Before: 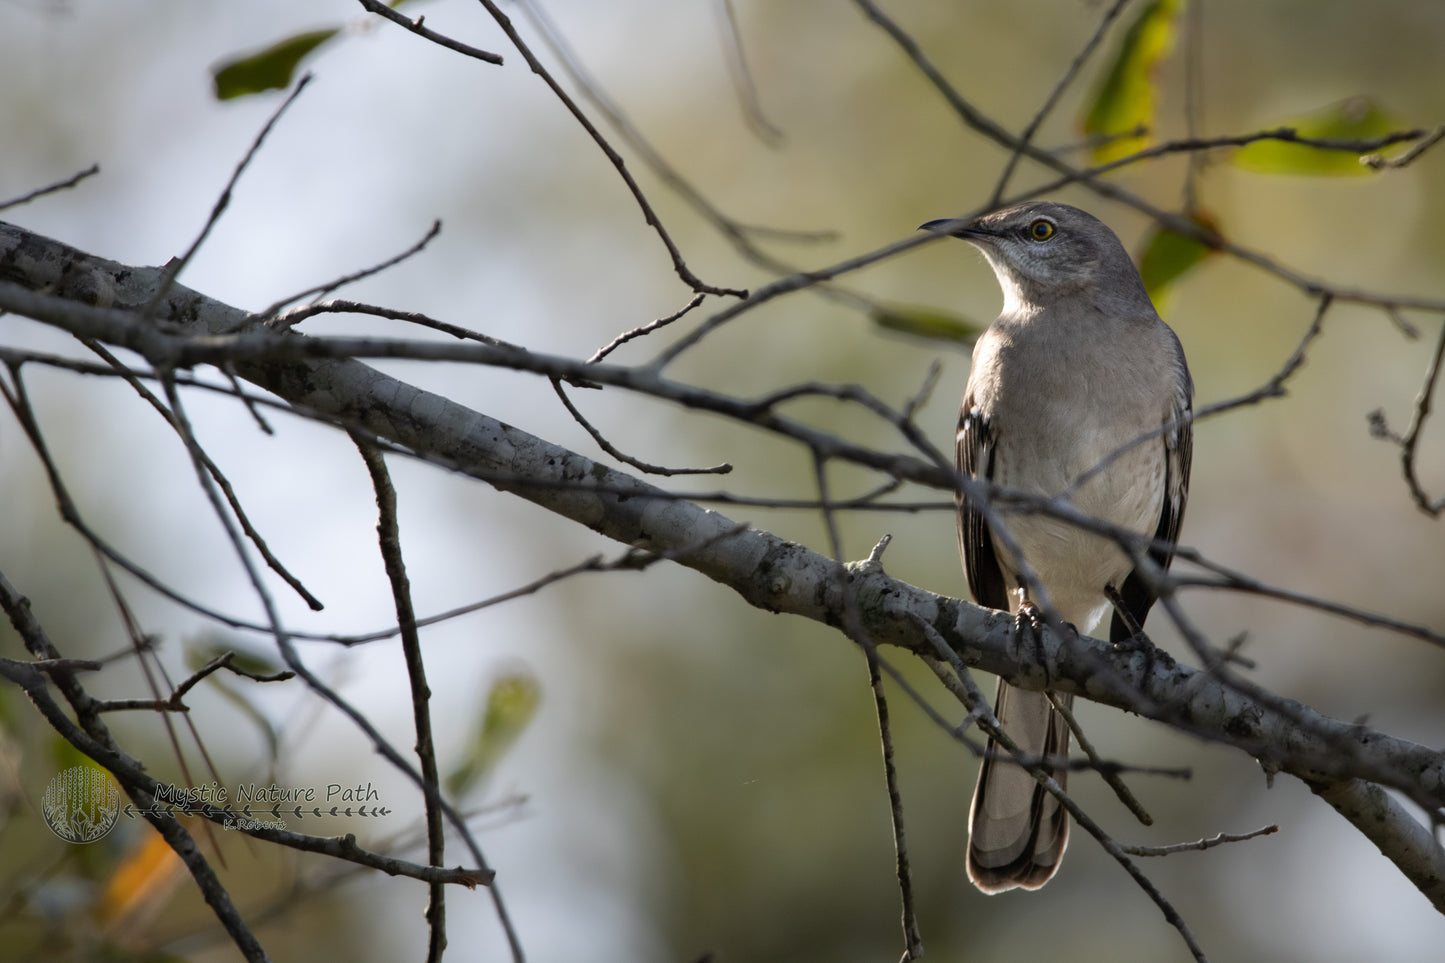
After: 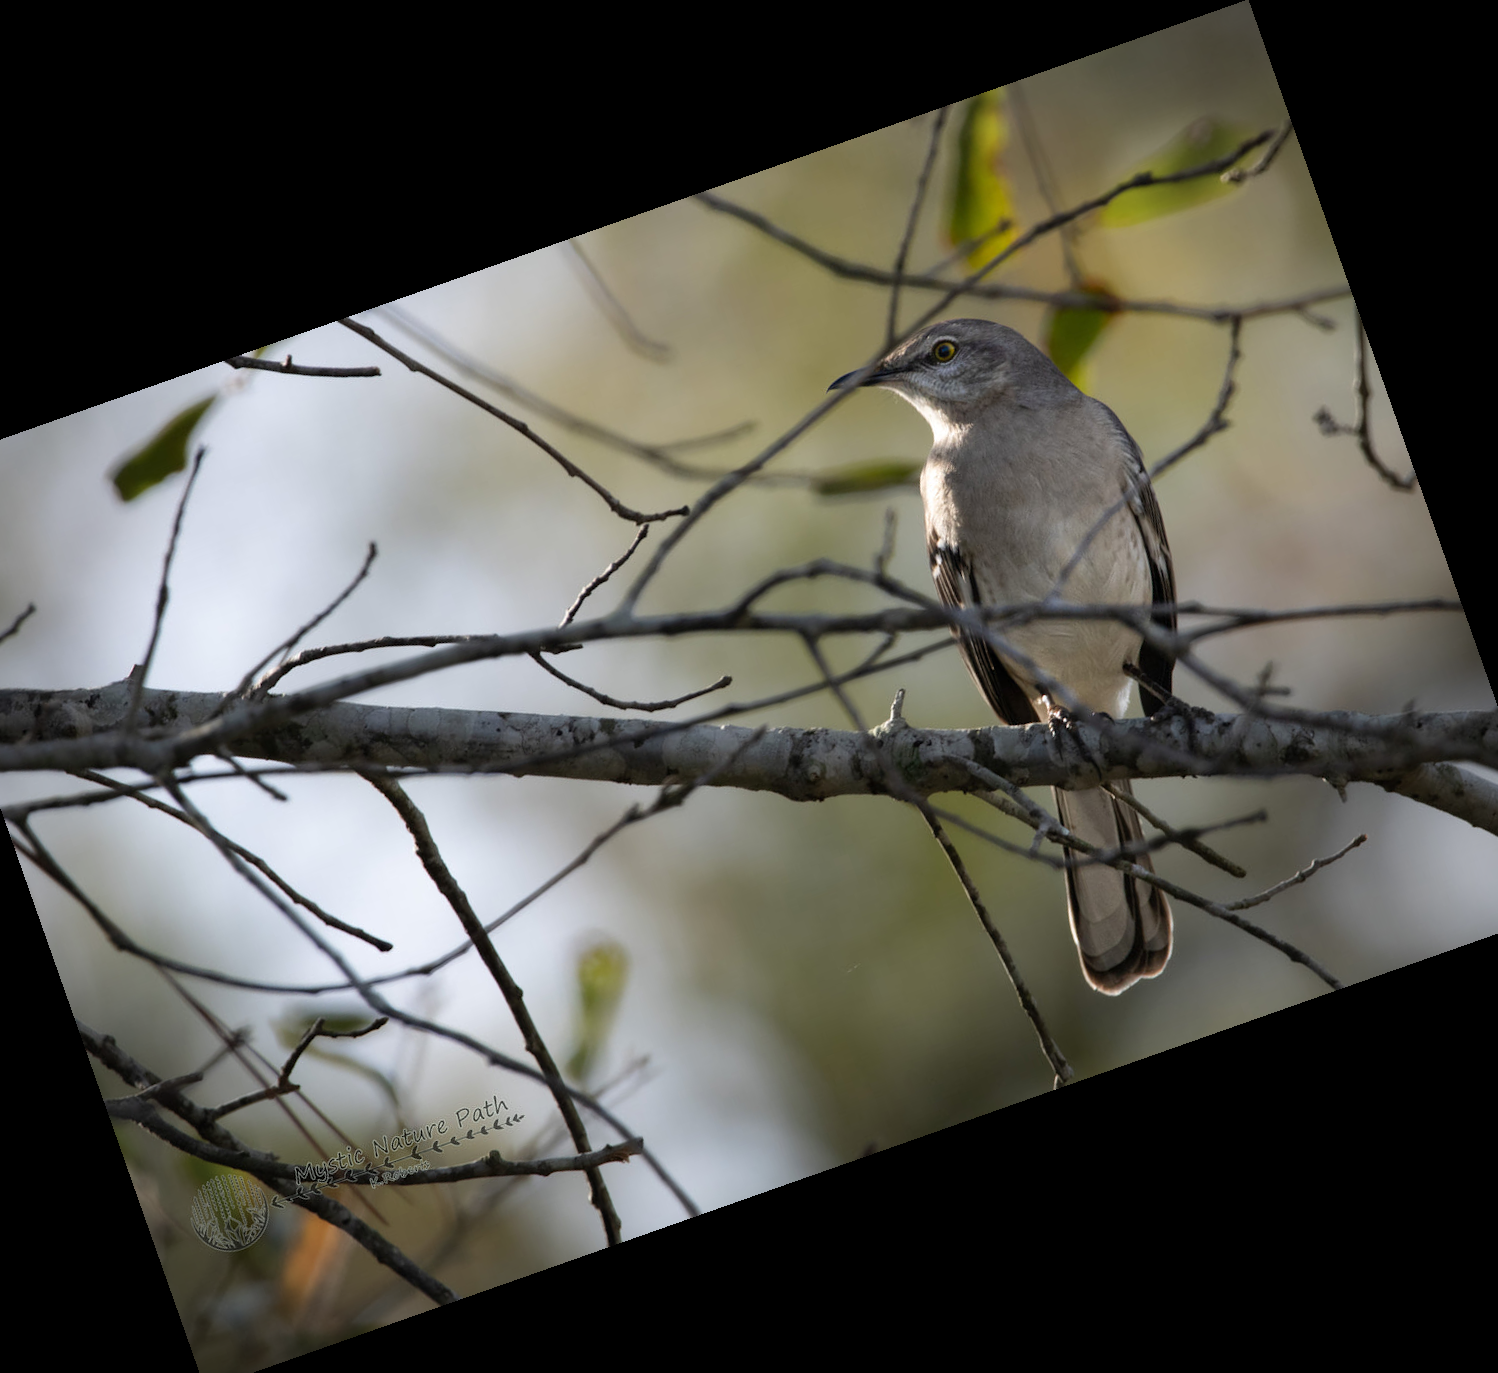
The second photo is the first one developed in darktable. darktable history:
crop and rotate: angle 19.43°, left 6.812%, right 4.125%, bottom 1.087%
vignetting: automatic ratio true
